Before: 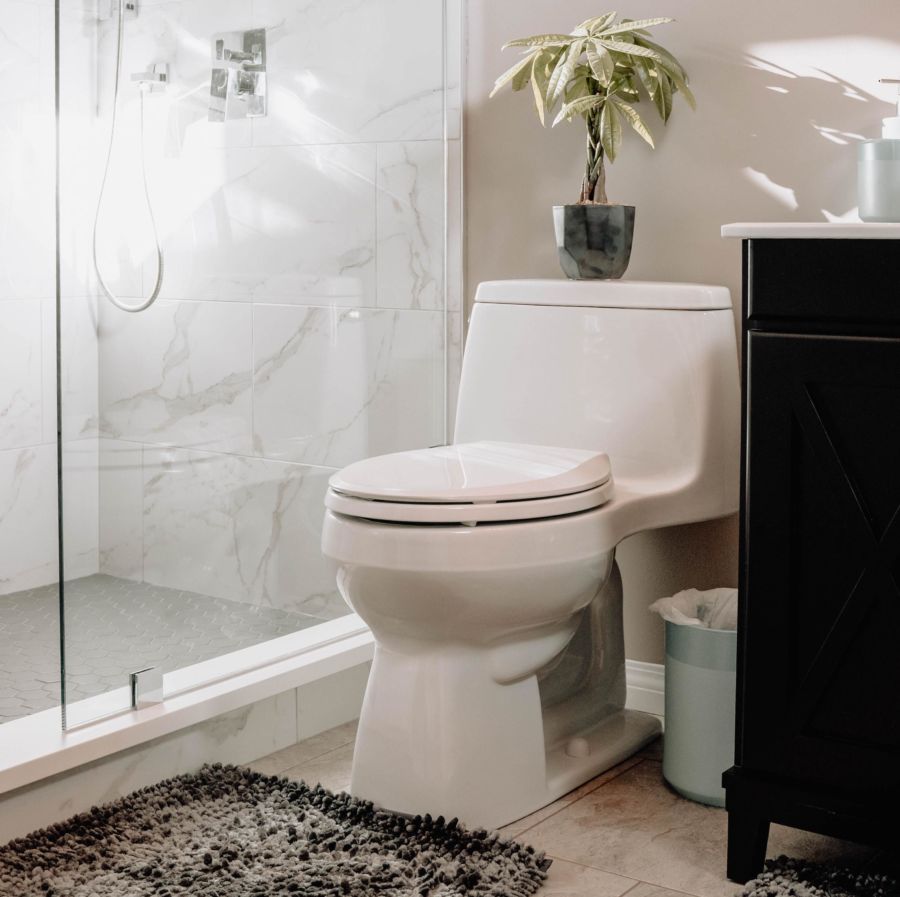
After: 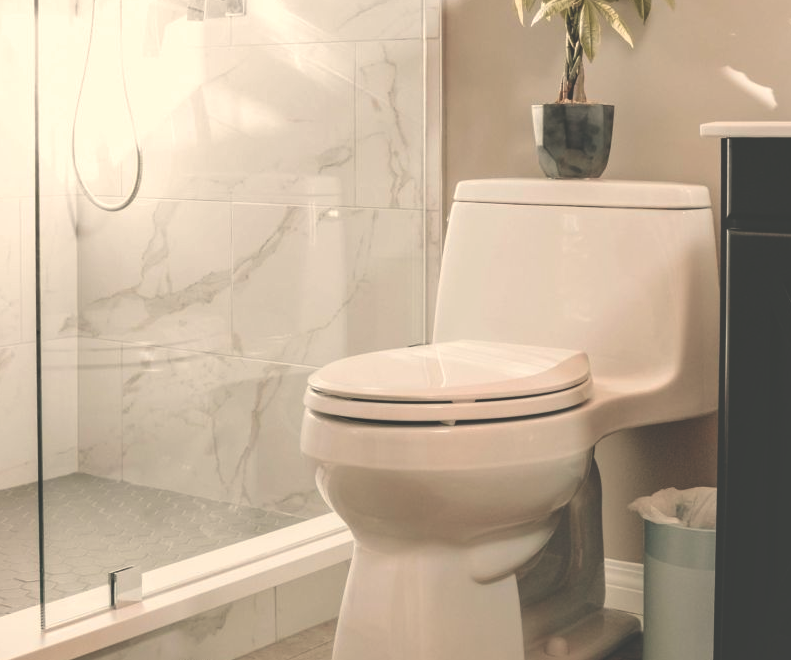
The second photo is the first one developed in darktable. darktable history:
crop and rotate: left 2.425%, top 11.305%, right 9.6%, bottom 15.08%
color correction: highlights a* -4.73, highlights b* 5.06, saturation 0.97
exposure: black level correction -0.041, exposure 0.064 EV, compensate highlight preservation false
white balance: red 1.127, blue 0.943
shadows and highlights: shadows 32, highlights -32, soften with gaussian
